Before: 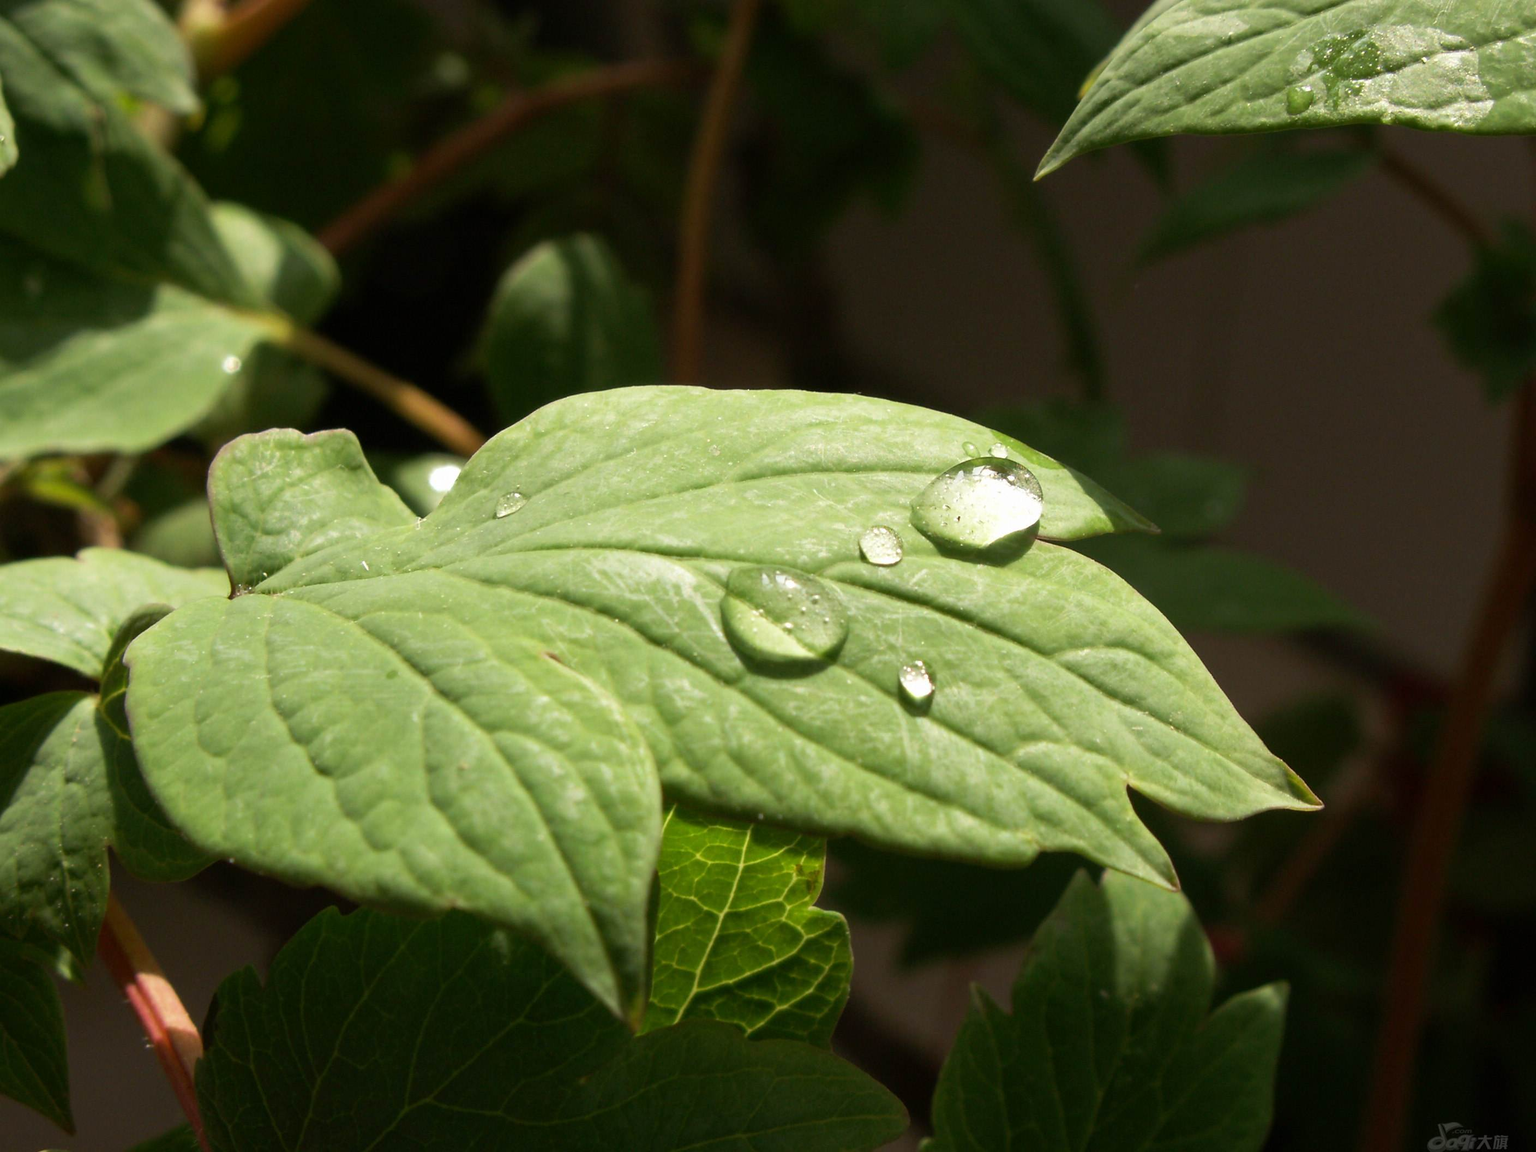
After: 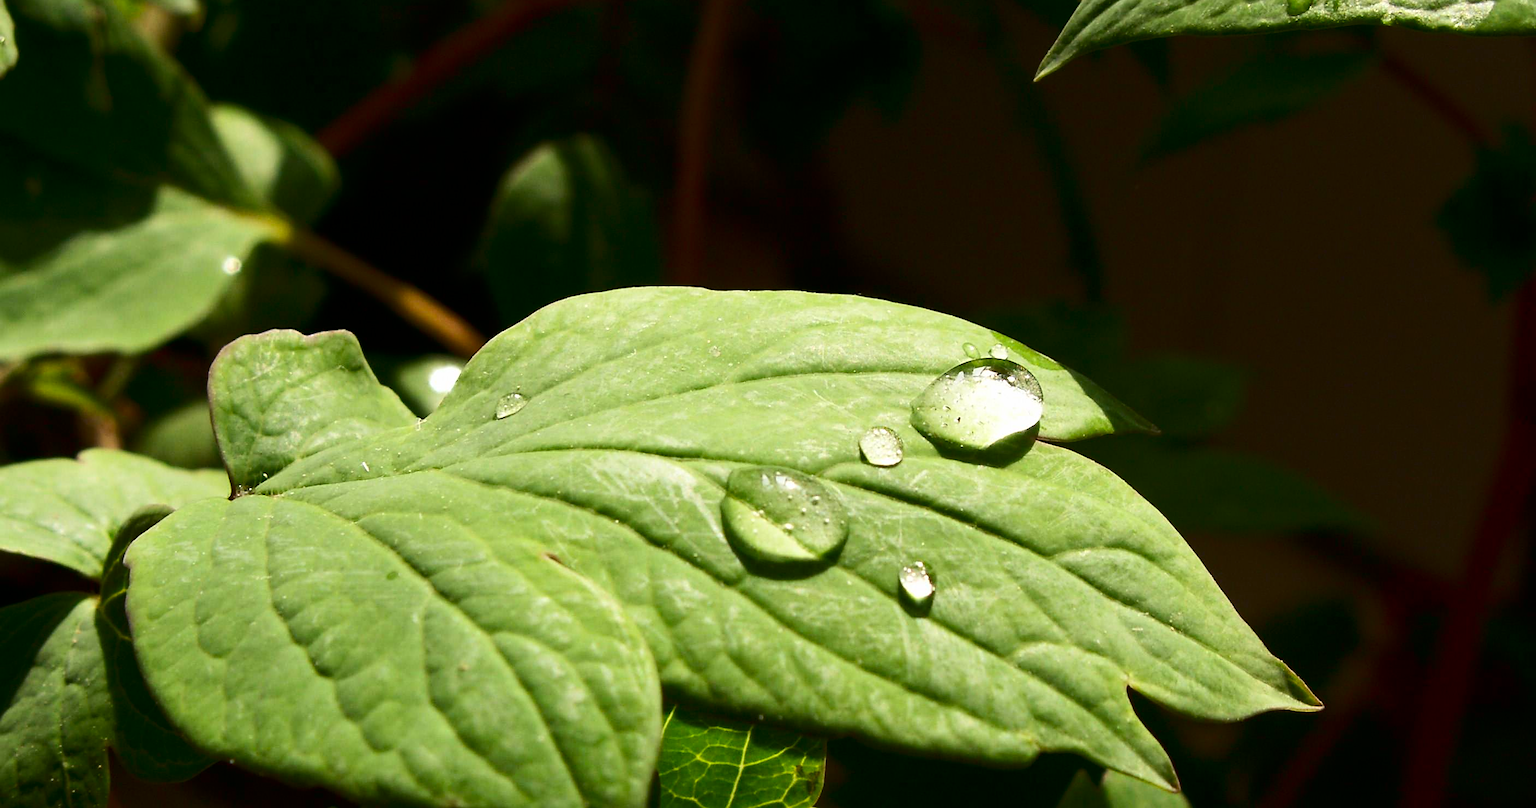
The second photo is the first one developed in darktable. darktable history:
crop and rotate: top 8.656%, bottom 21.138%
sharpen: on, module defaults
contrast brightness saturation: contrast 0.206, brightness -0.114, saturation 0.213
